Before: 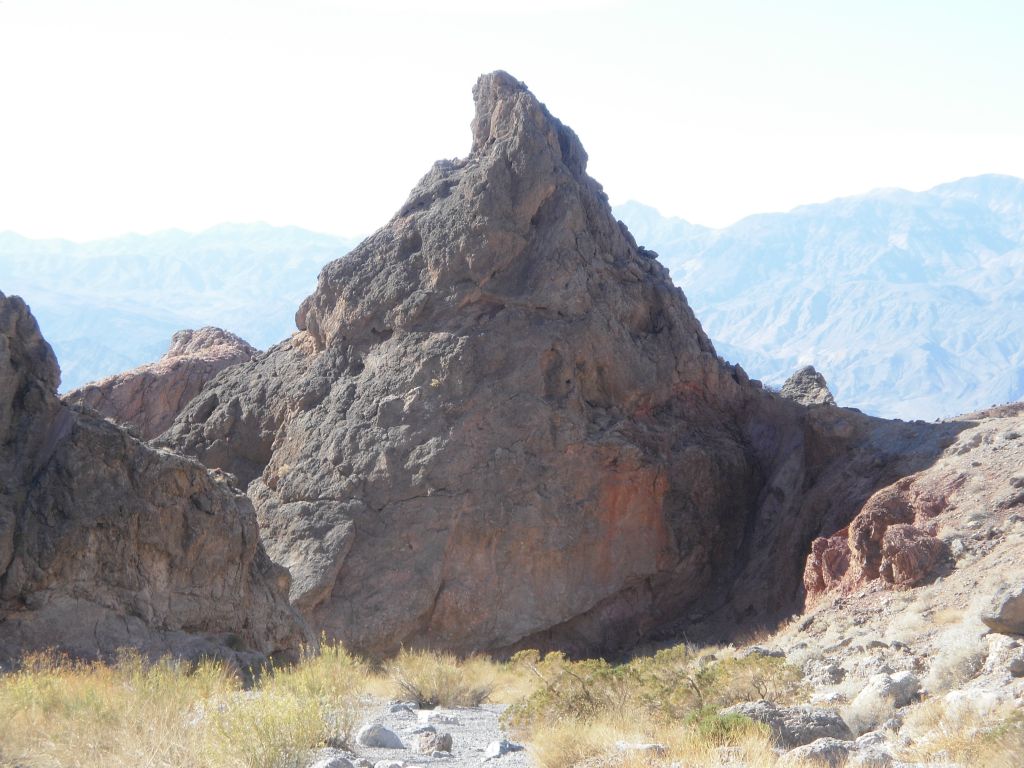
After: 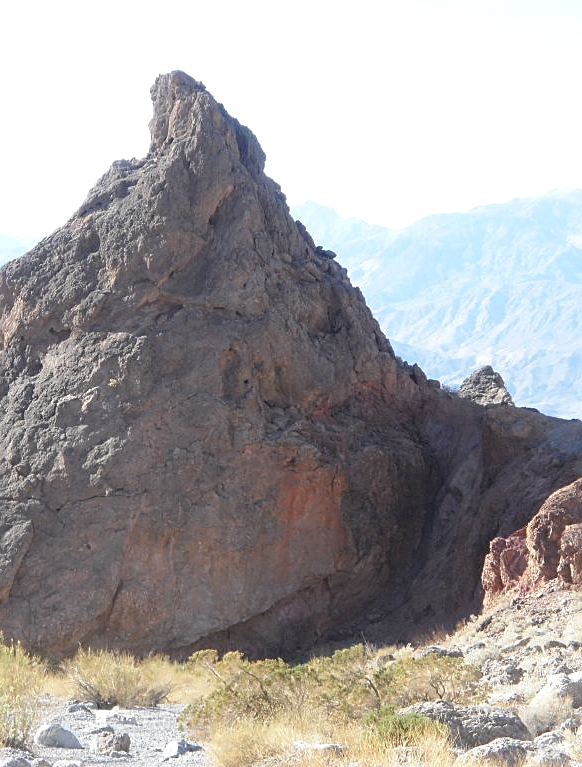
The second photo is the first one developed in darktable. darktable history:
crop: left 31.54%, top 0.015%, right 11.587%
exposure: exposure 0.126 EV, compensate exposure bias true, compensate highlight preservation false
sharpen: on, module defaults
